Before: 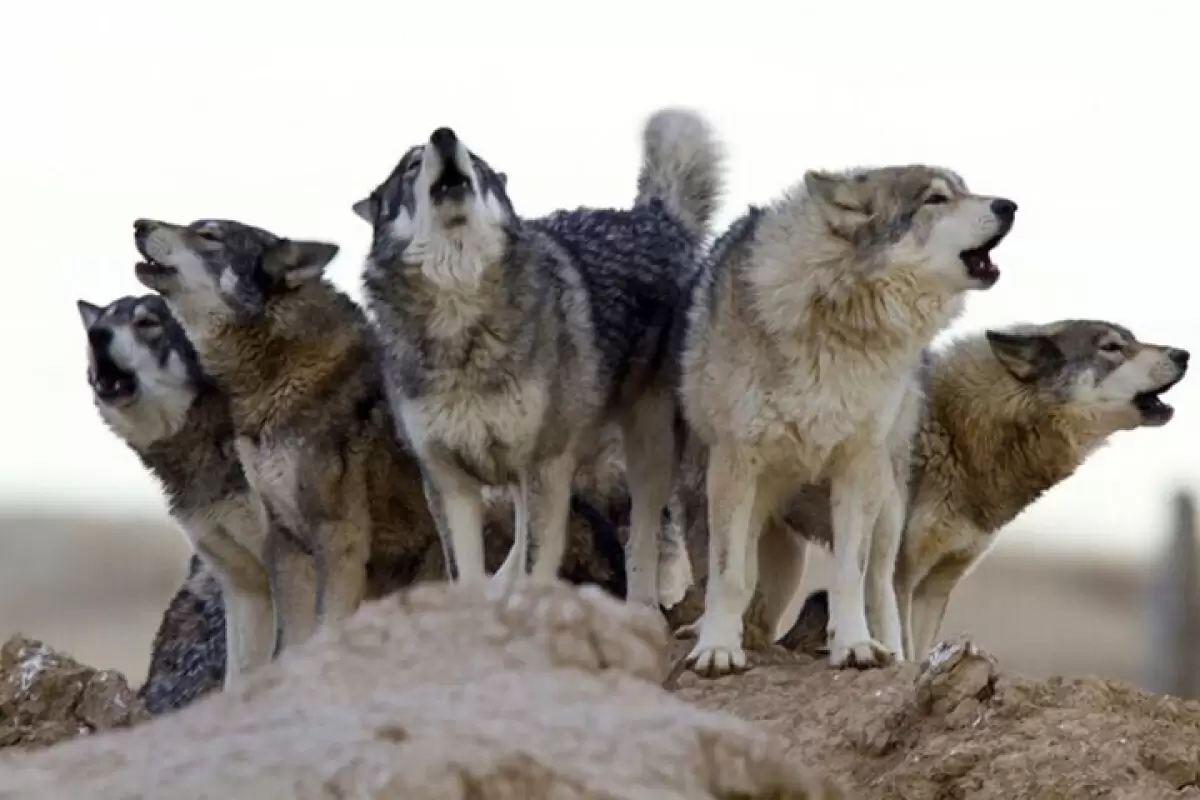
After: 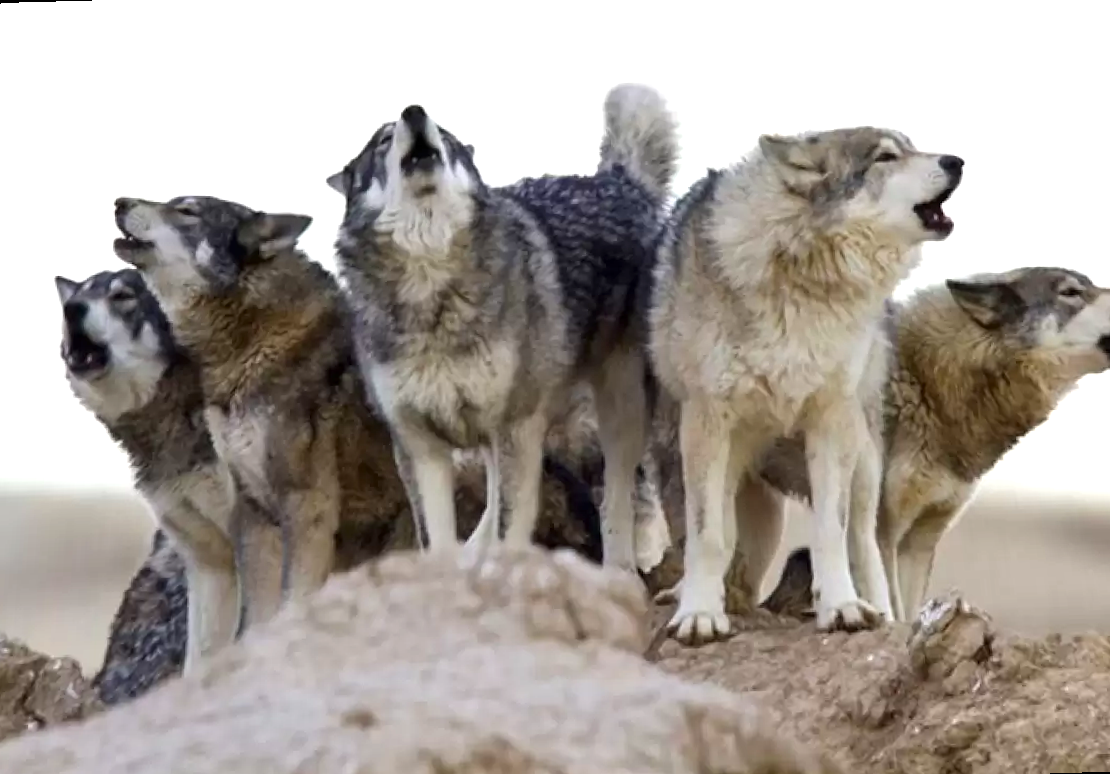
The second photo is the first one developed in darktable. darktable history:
exposure: exposure 0.6 EV, compensate highlight preservation false
rotate and perspective: rotation -1.68°, lens shift (vertical) -0.146, crop left 0.049, crop right 0.912, crop top 0.032, crop bottom 0.96
contrast brightness saturation: contrast 0.05
